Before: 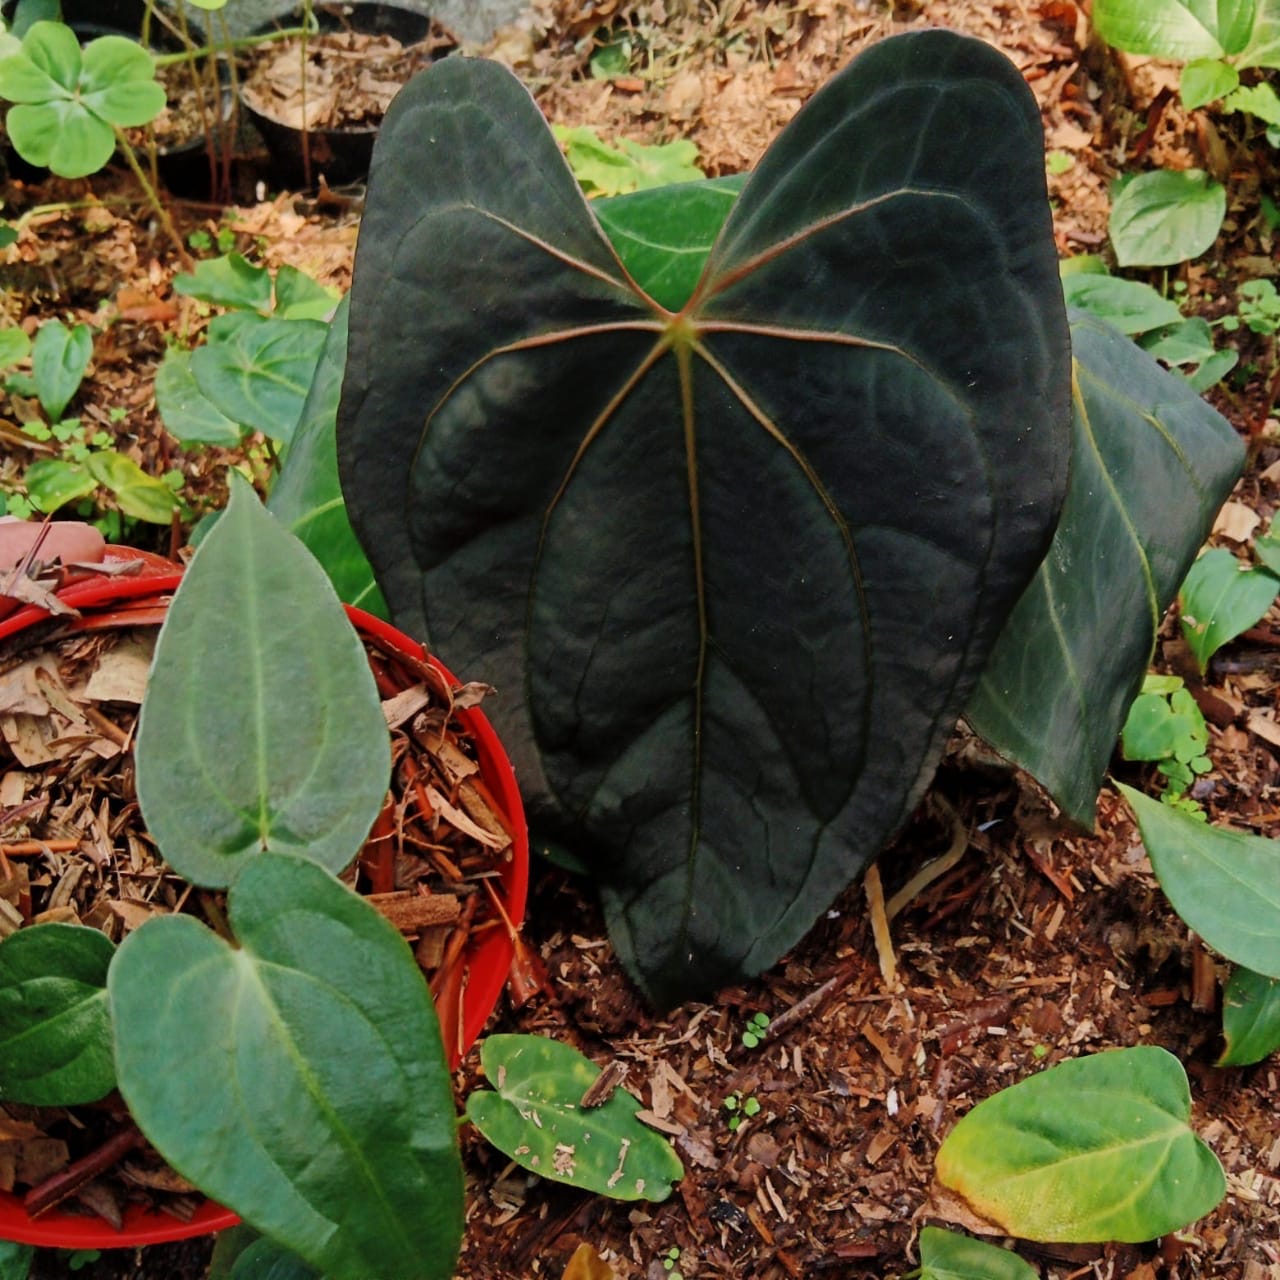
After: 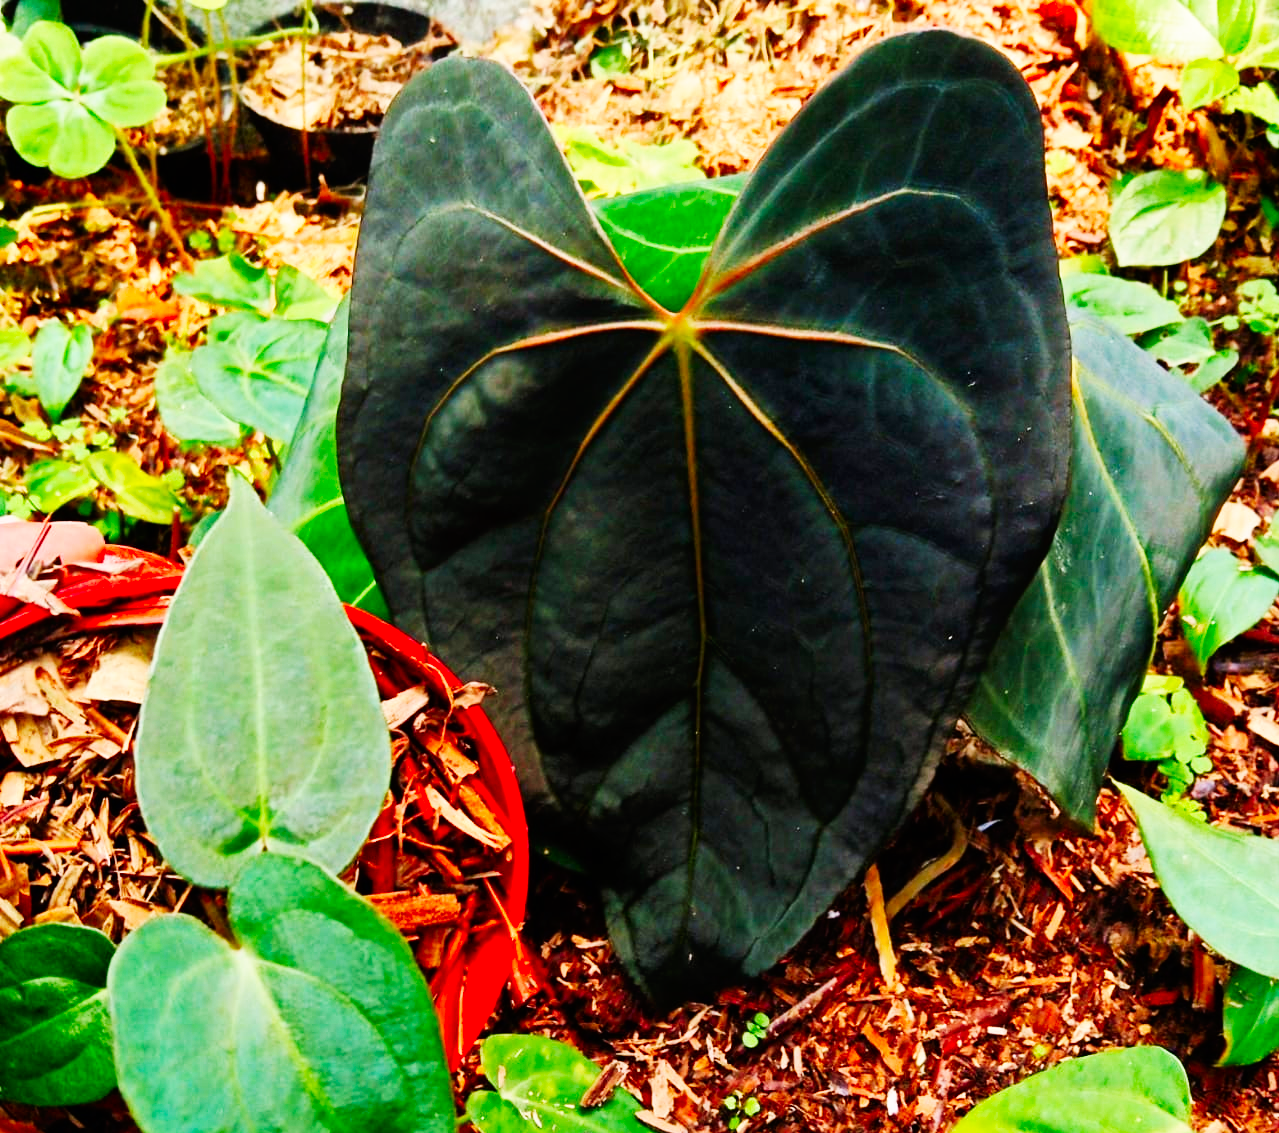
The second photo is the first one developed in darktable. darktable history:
crop and rotate: top 0%, bottom 11.478%
contrast brightness saturation: brightness -0.016, saturation 0.357
base curve: curves: ch0 [(0, 0) (0.007, 0.004) (0.027, 0.03) (0.046, 0.07) (0.207, 0.54) (0.442, 0.872) (0.673, 0.972) (1, 1)], preserve colors none
